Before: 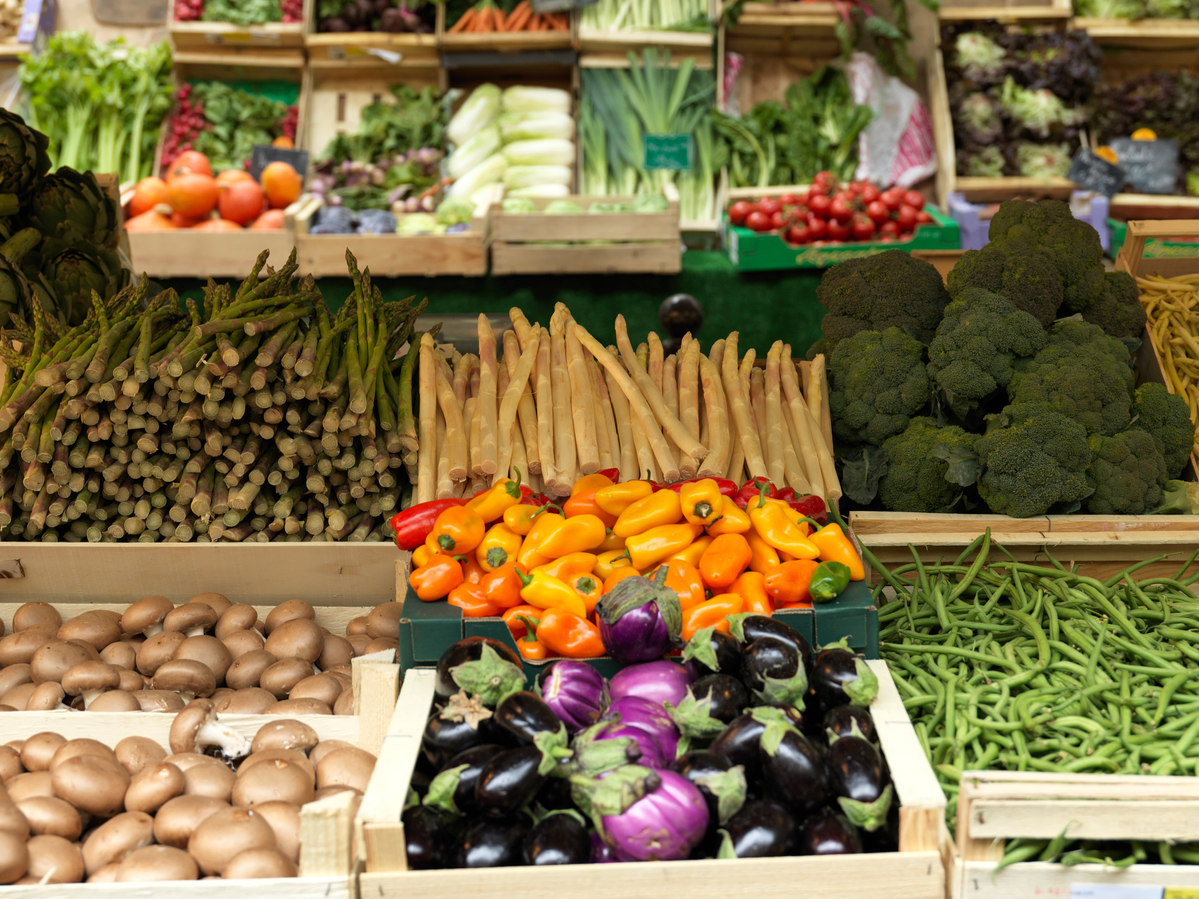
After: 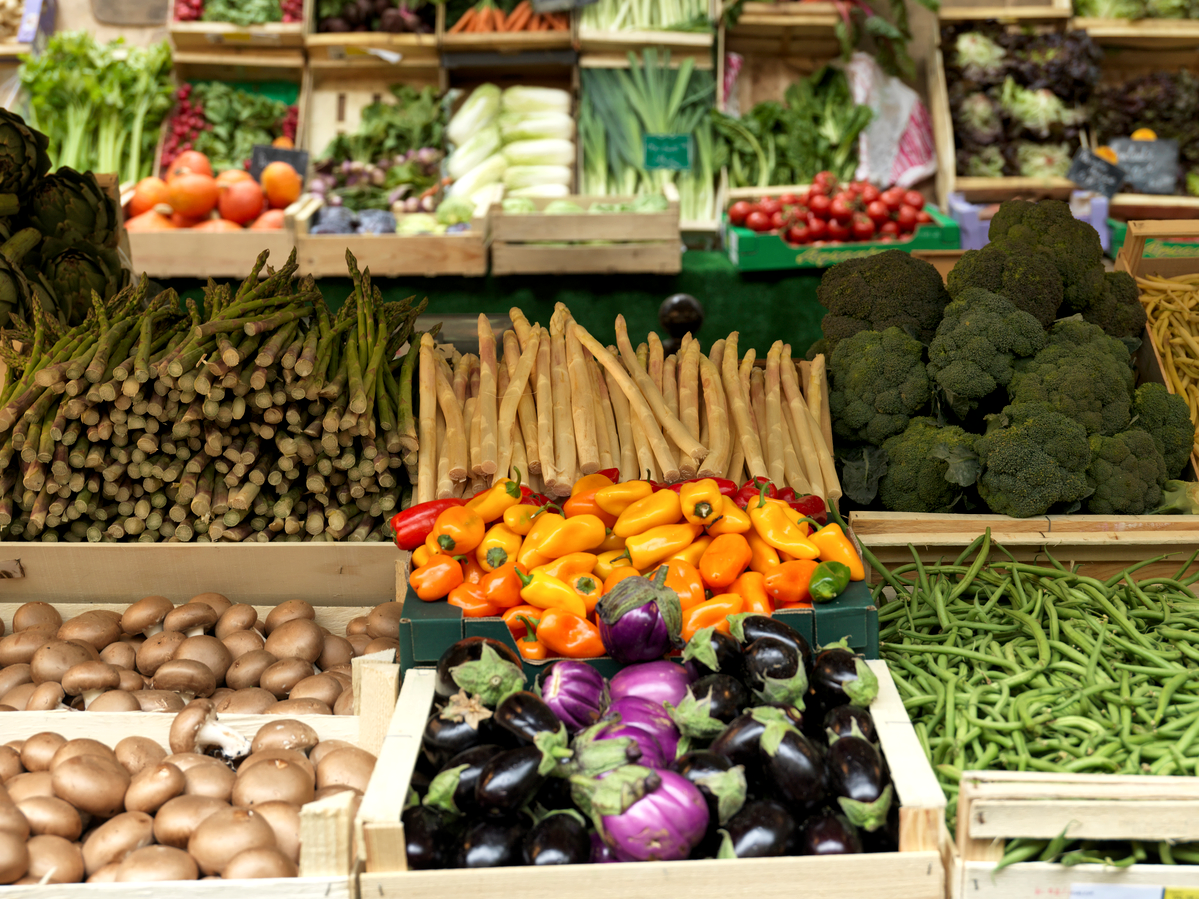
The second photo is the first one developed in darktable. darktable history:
local contrast: mode bilateral grid, contrast 21, coarseness 50, detail 132%, midtone range 0.2
